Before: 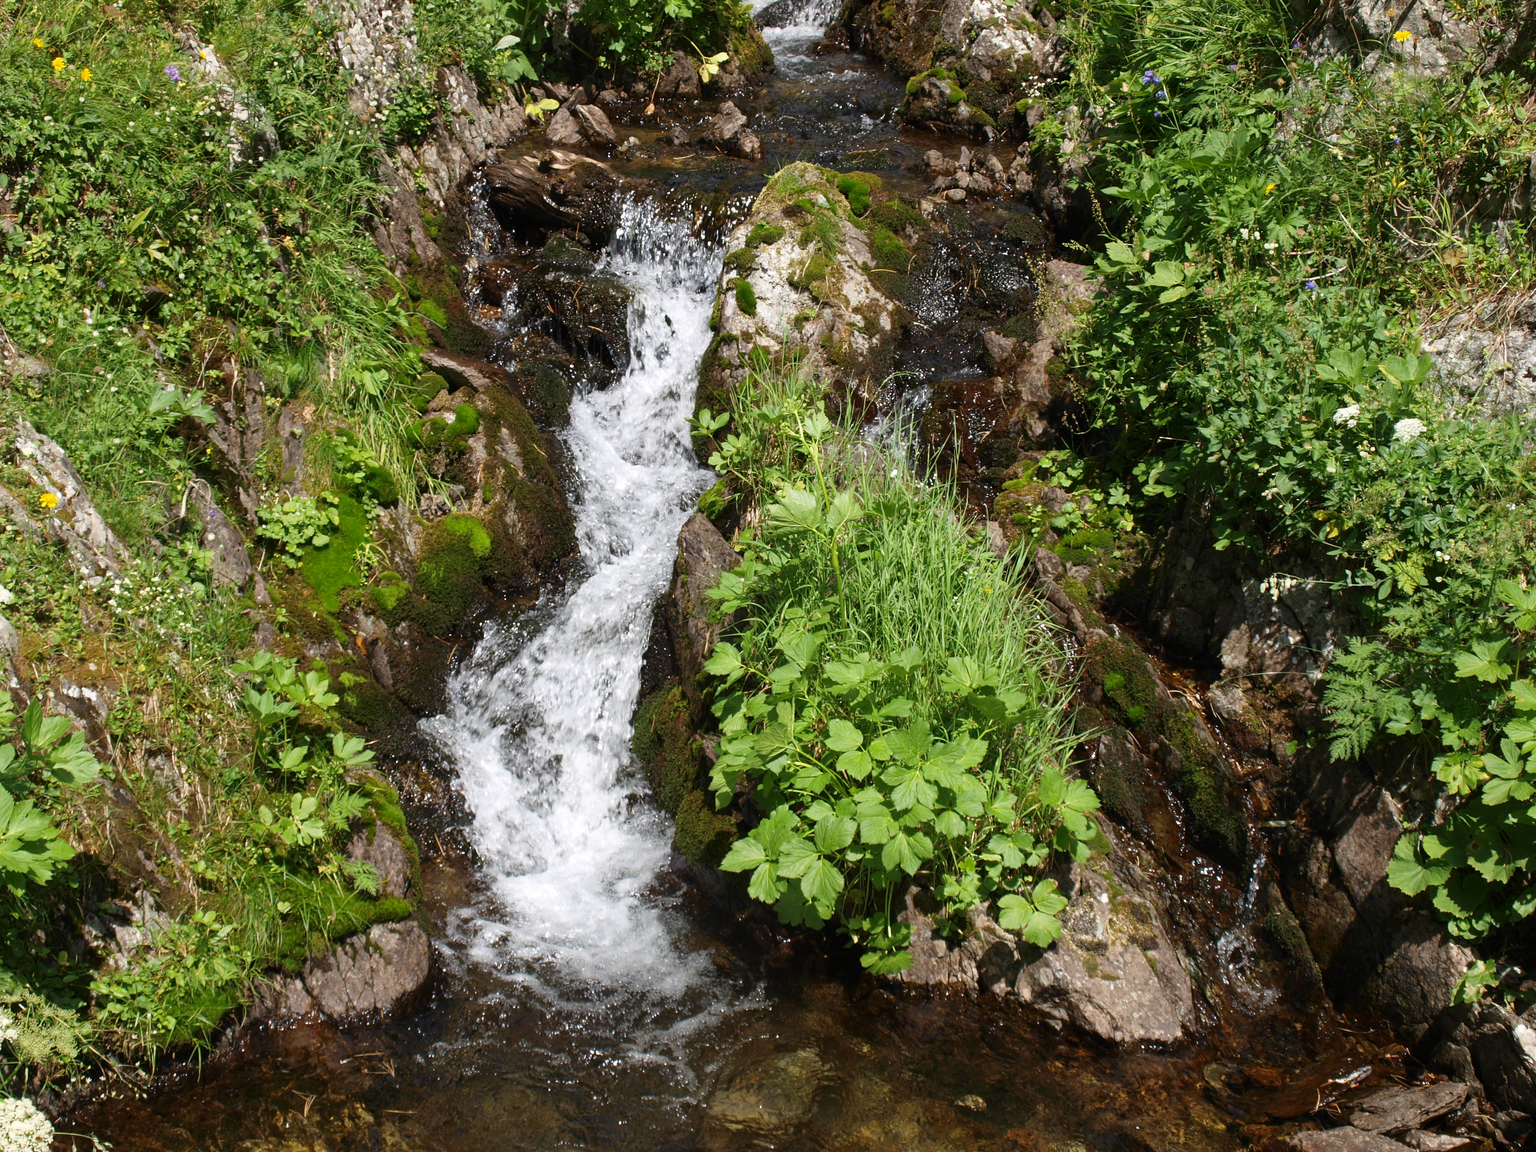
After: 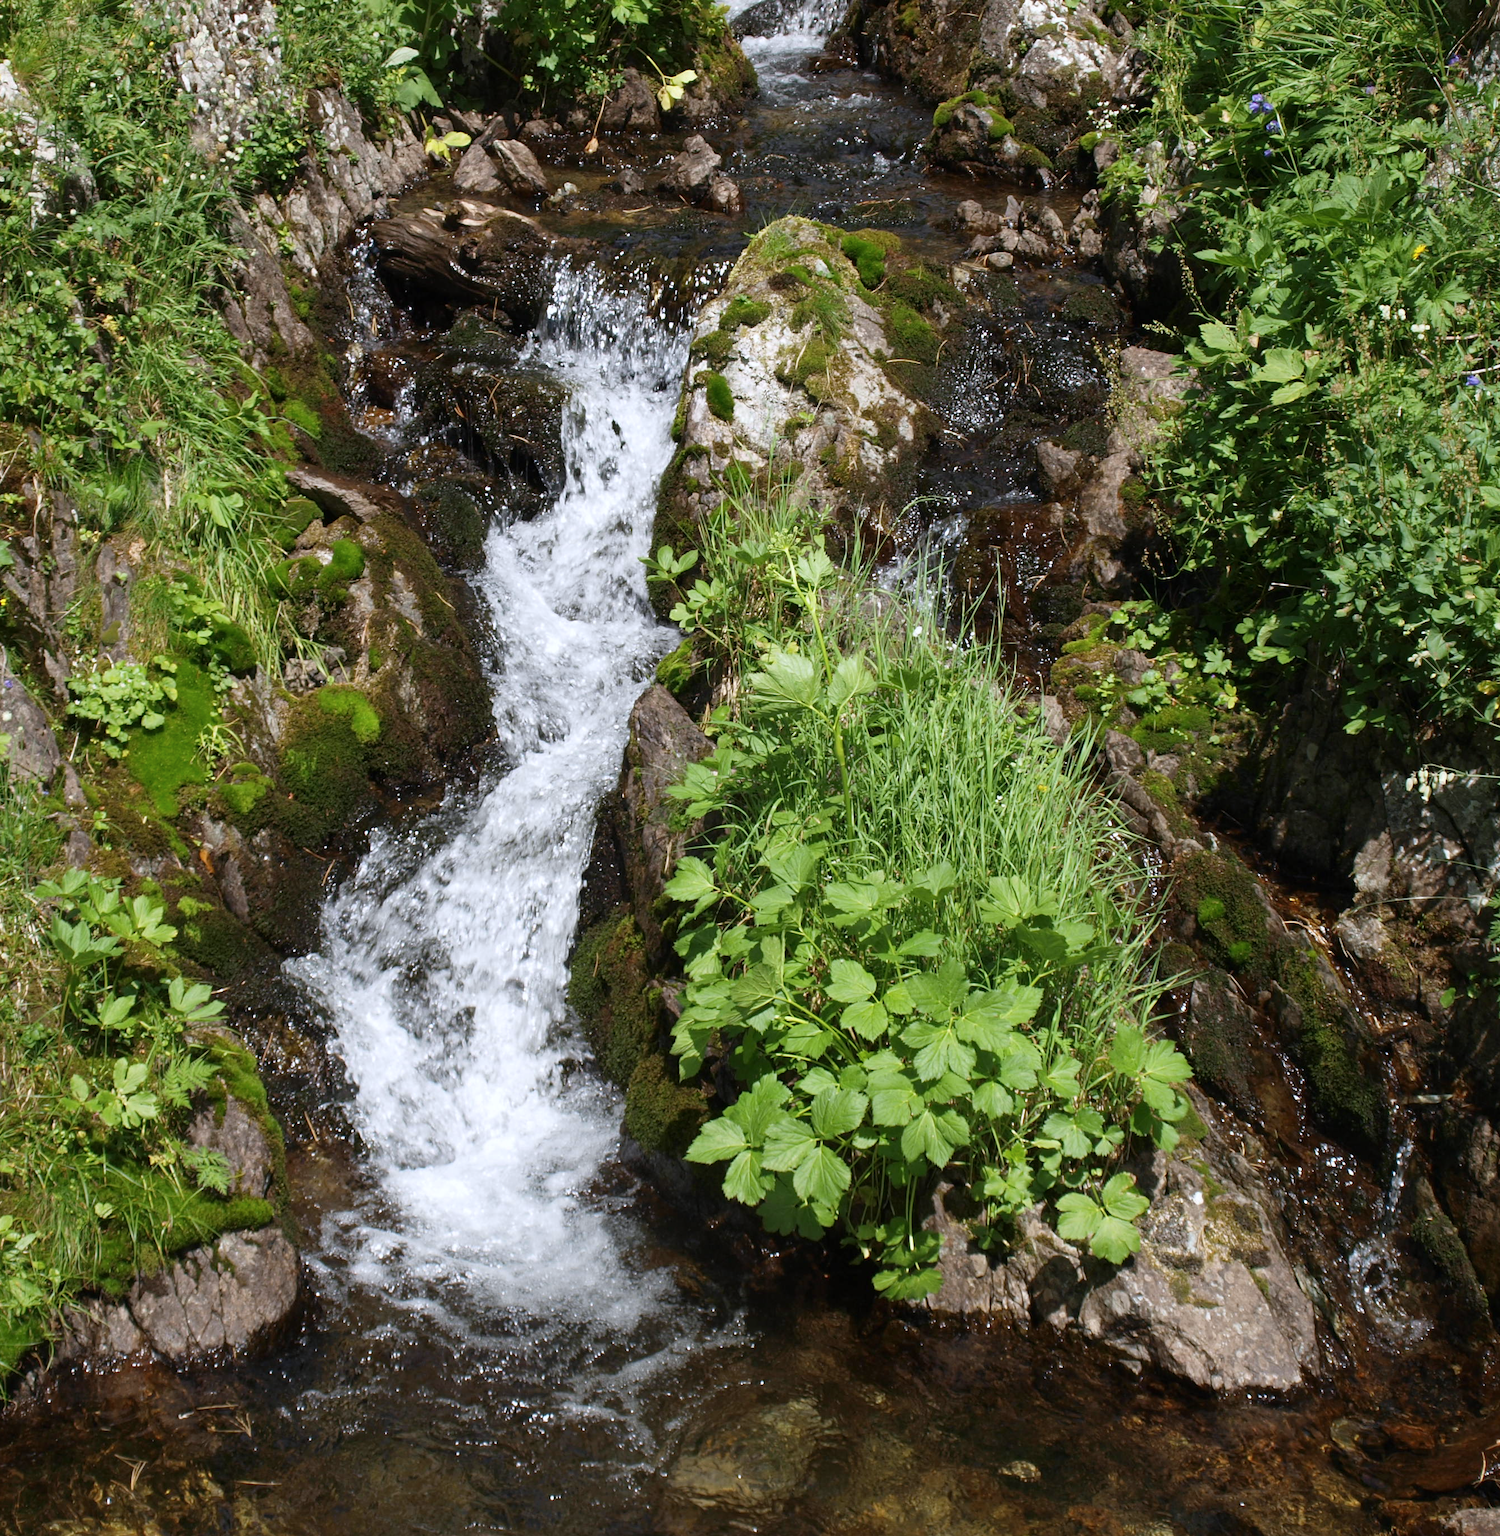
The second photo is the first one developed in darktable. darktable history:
exposure: compensate highlight preservation false
contrast brightness saturation: saturation -0.05
crop: left 13.443%, right 13.31%
white balance: red 0.974, blue 1.044
